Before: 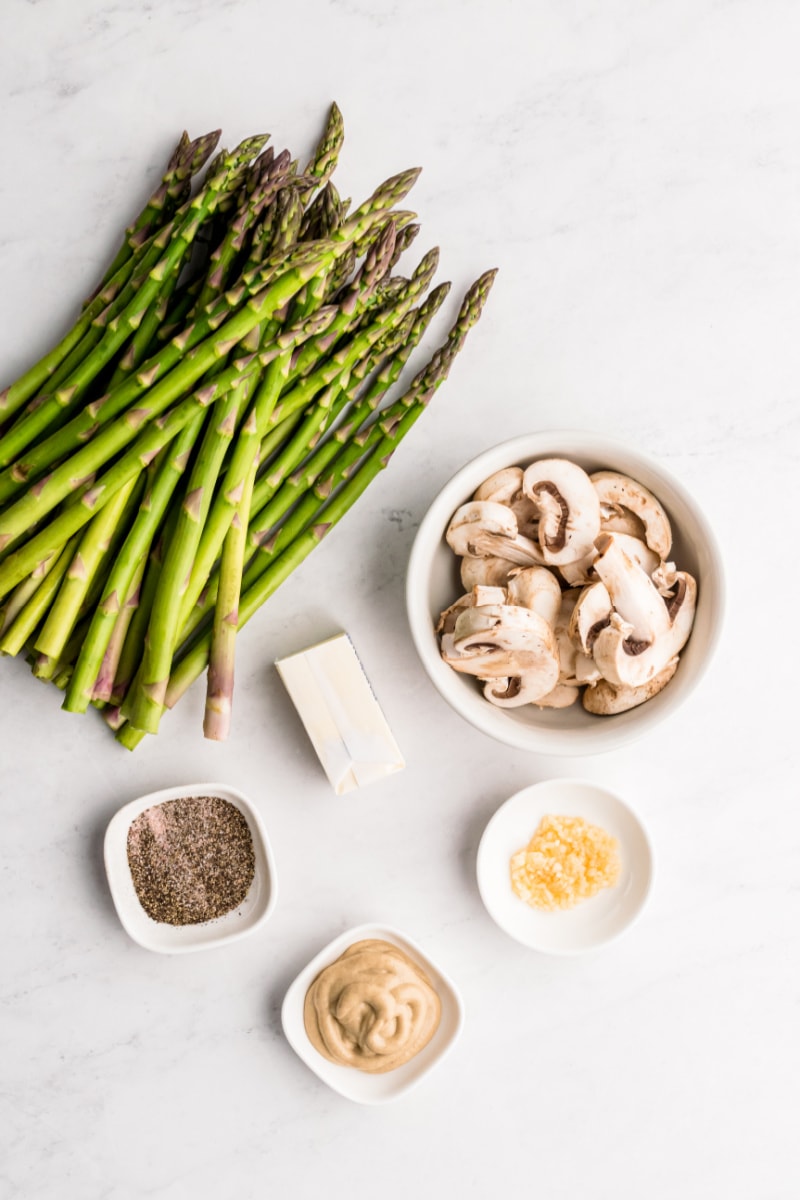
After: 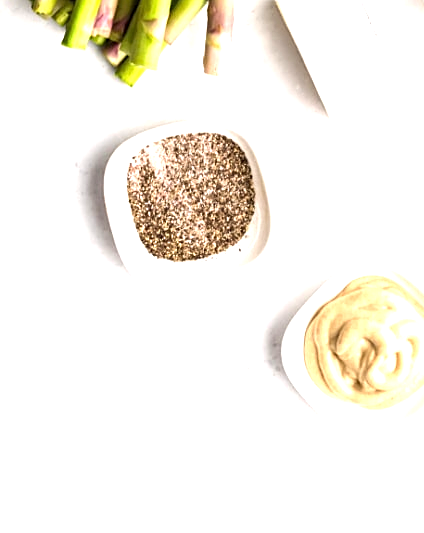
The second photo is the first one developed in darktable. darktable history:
crop and rotate: top 55.358%, right 46.891%, bottom 0.186%
exposure: black level correction 0, exposure 1.2 EV, compensate highlight preservation false
sharpen: on, module defaults
